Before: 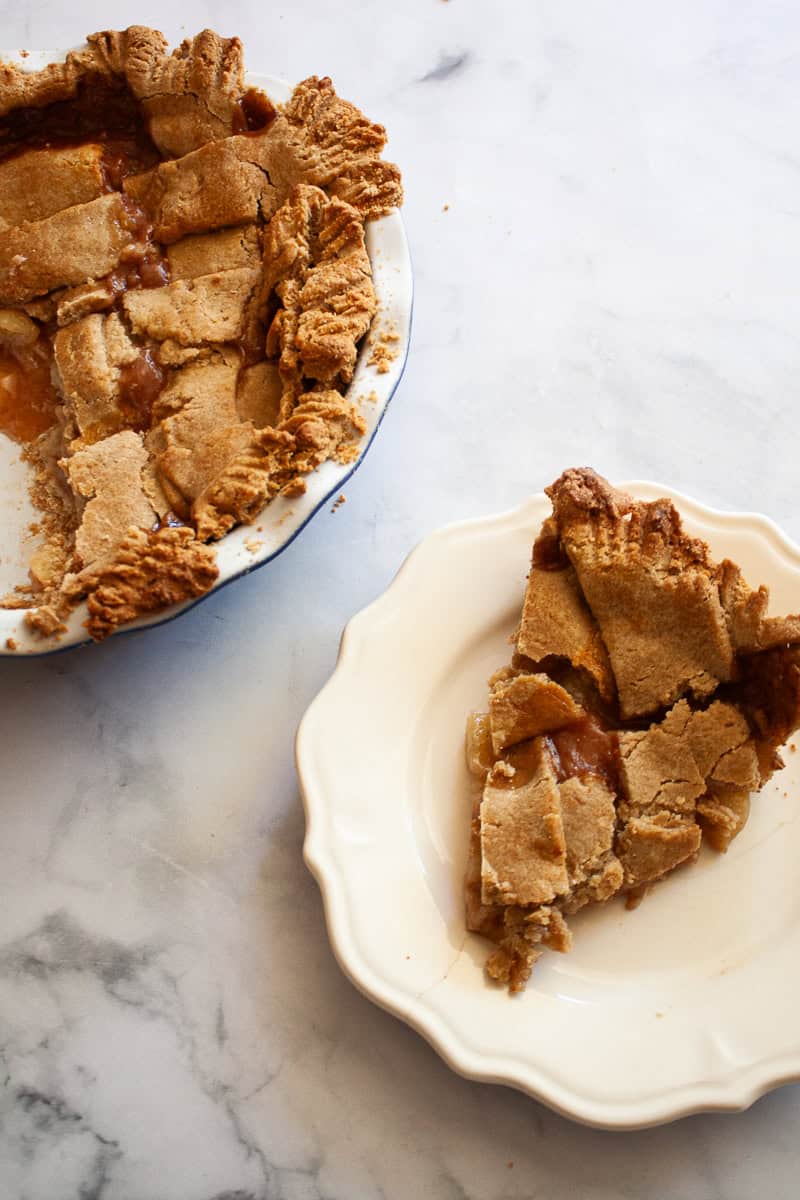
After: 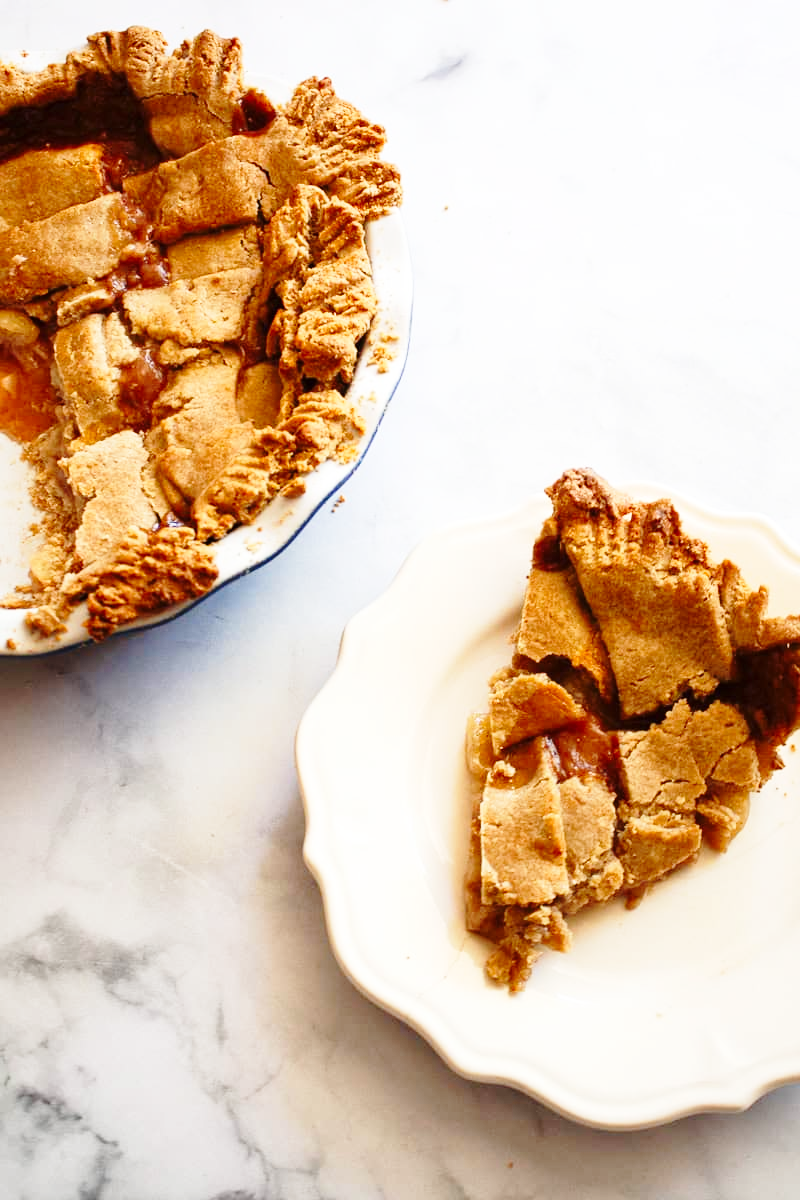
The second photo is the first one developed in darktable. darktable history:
exposure: exposure 0.079 EV, compensate highlight preservation false
base curve: curves: ch0 [(0, 0) (0.028, 0.03) (0.121, 0.232) (0.46, 0.748) (0.859, 0.968) (1, 1)], preserve colors none
